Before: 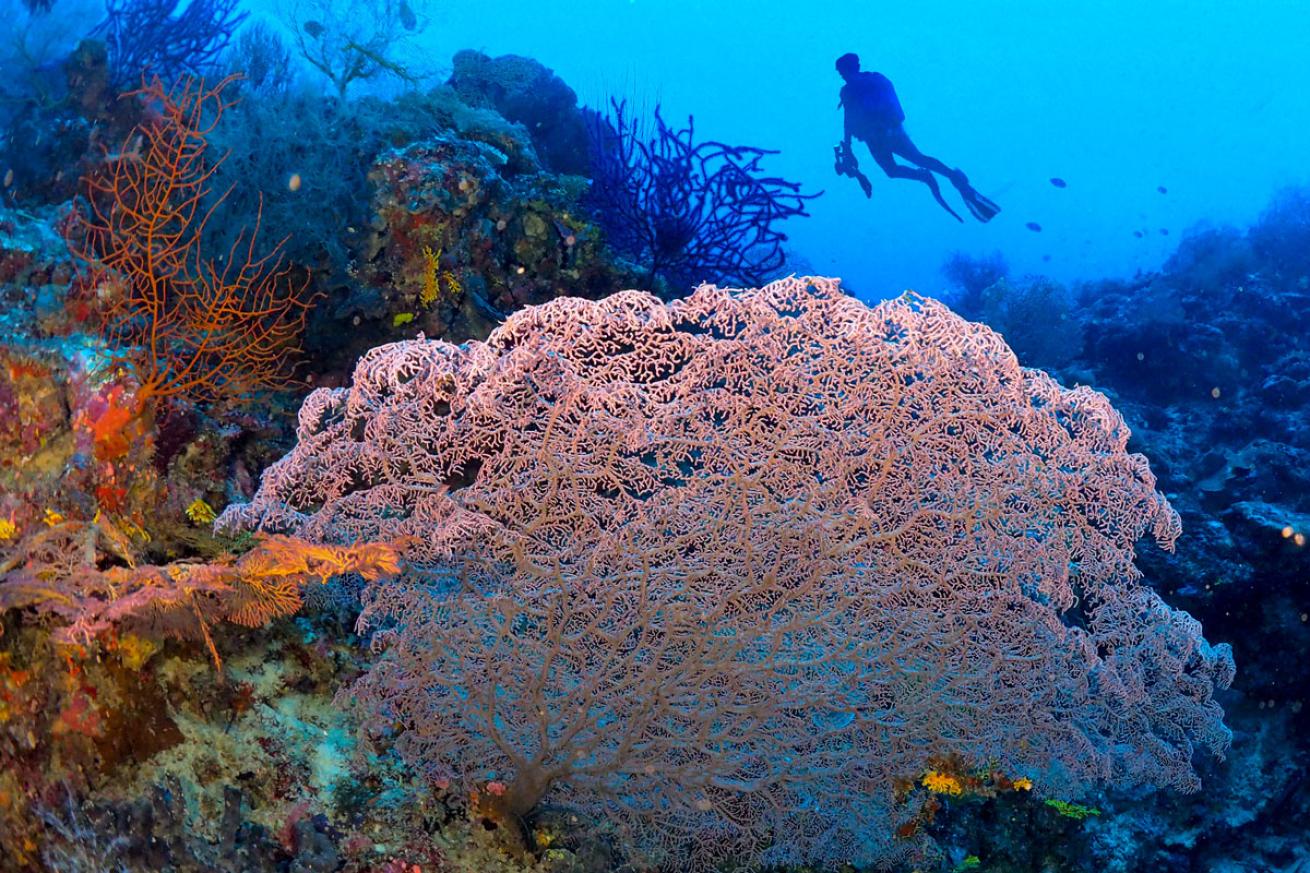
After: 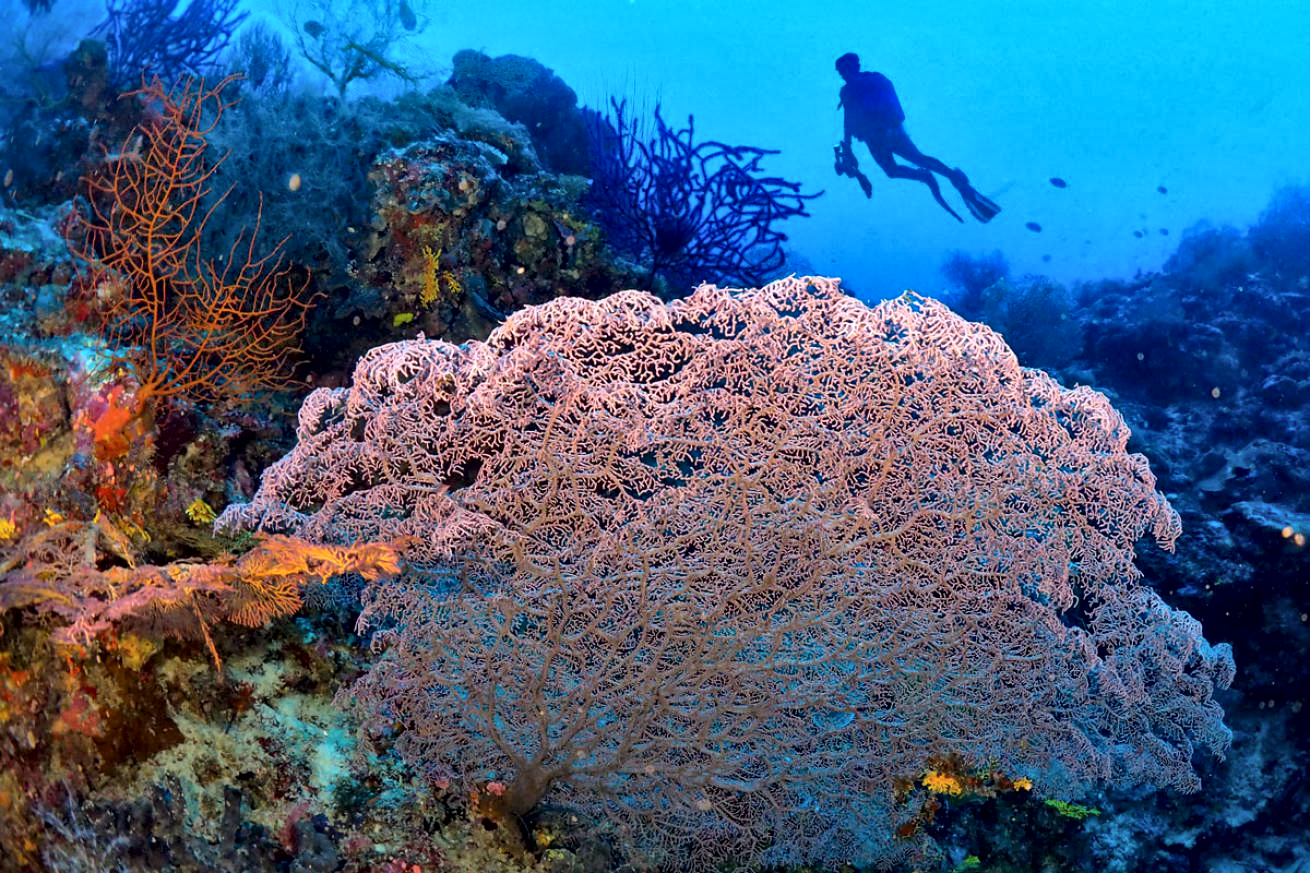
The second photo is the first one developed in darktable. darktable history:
local contrast: mode bilateral grid, contrast 26, coarseness 47, detail 152%, midtone range 0.2
tone equalizer: on, module defaults
